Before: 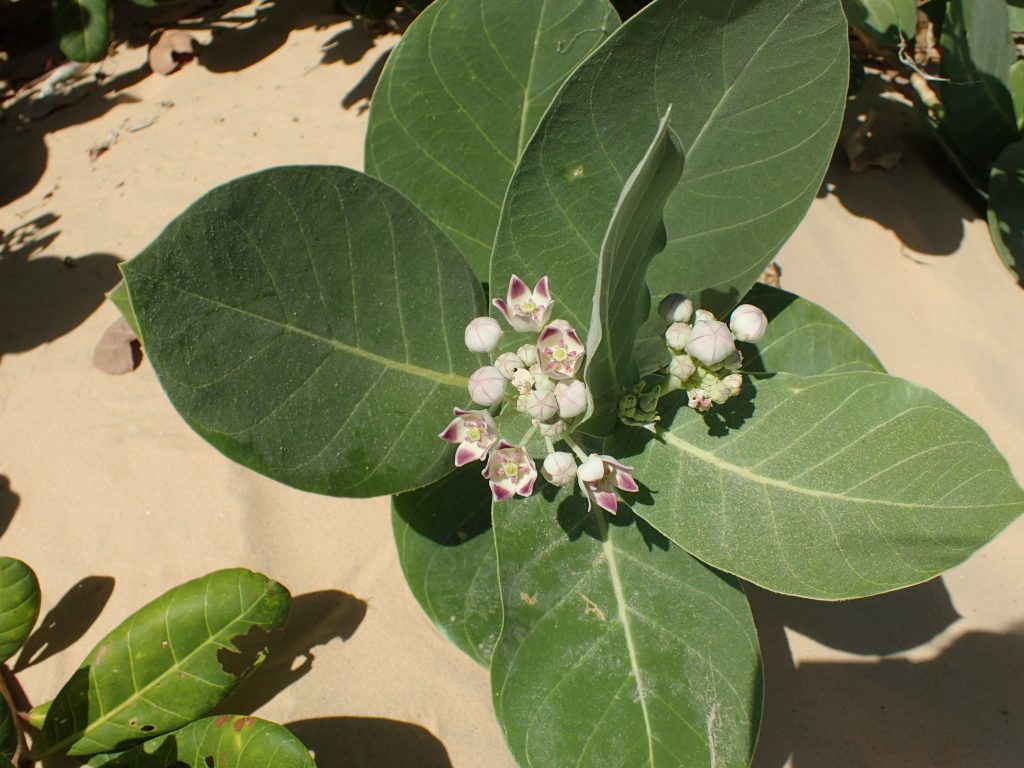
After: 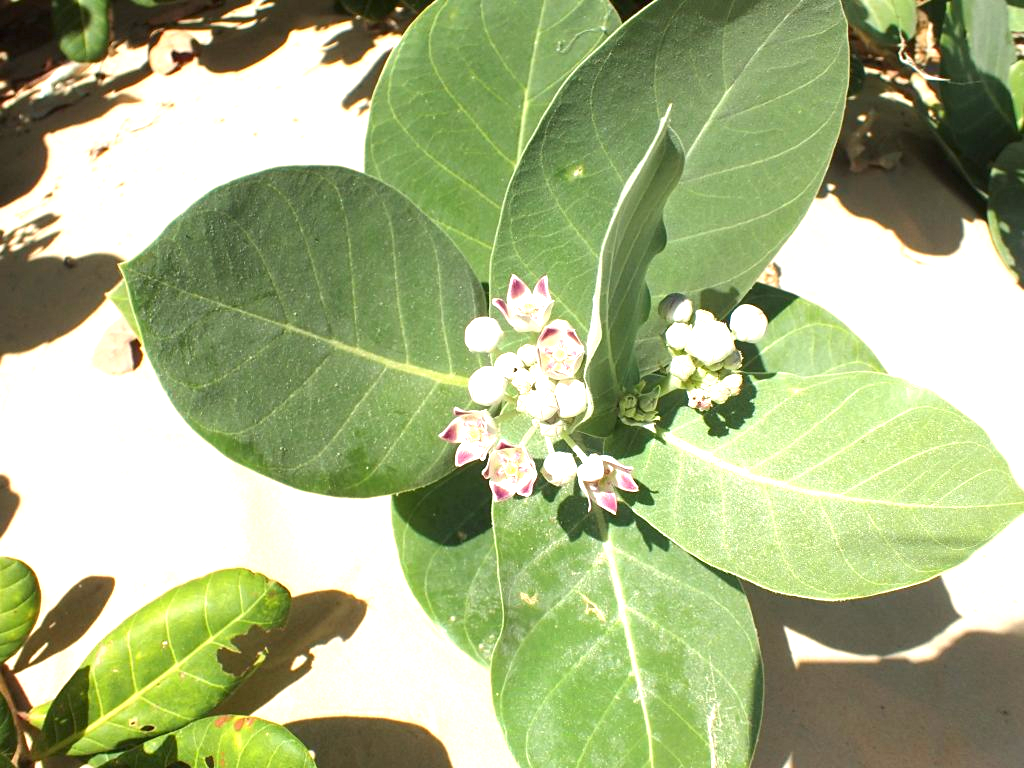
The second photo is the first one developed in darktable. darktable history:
base curve: curves: ch0 [(0, 0) (0.297, 0.298) (1, 1)], preserve colors none
exposure: exposure 1.517 EV, compensate exposure bias true, compensate highlight preservation false
